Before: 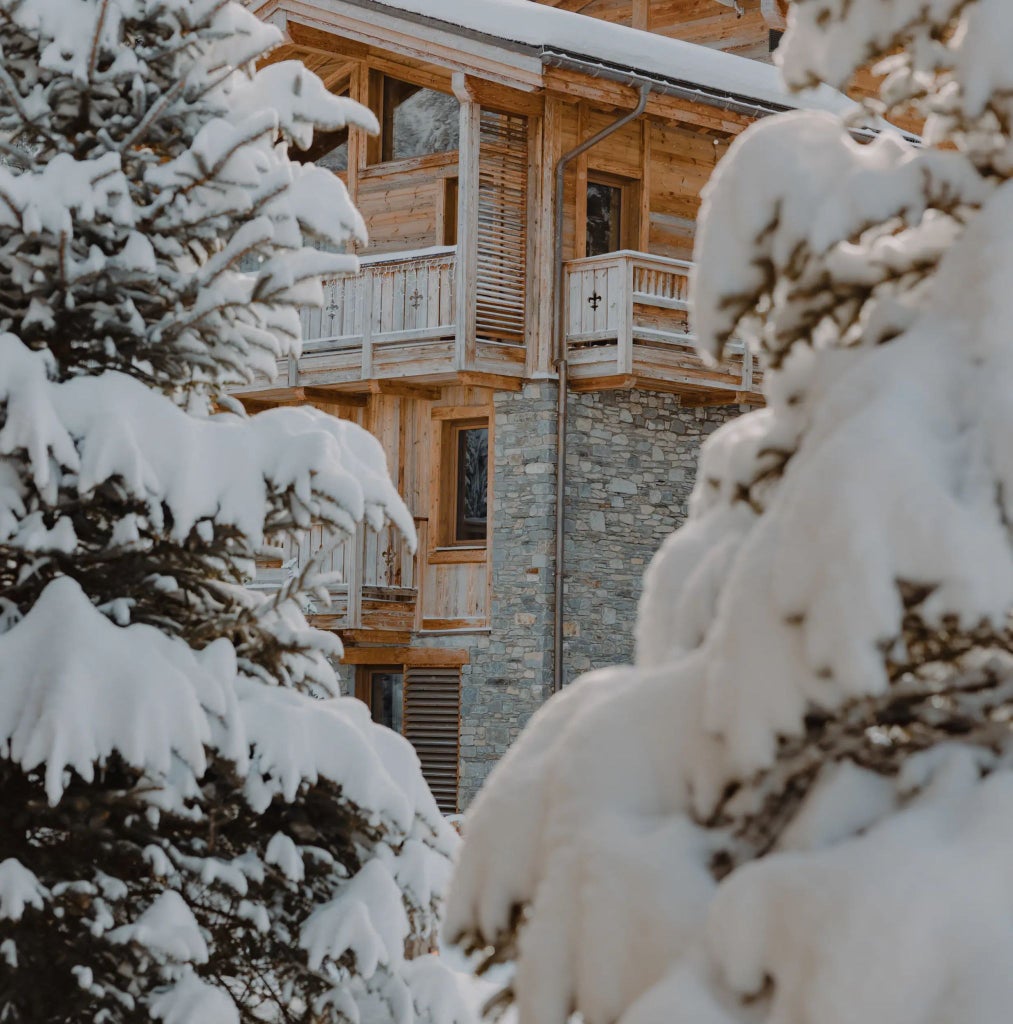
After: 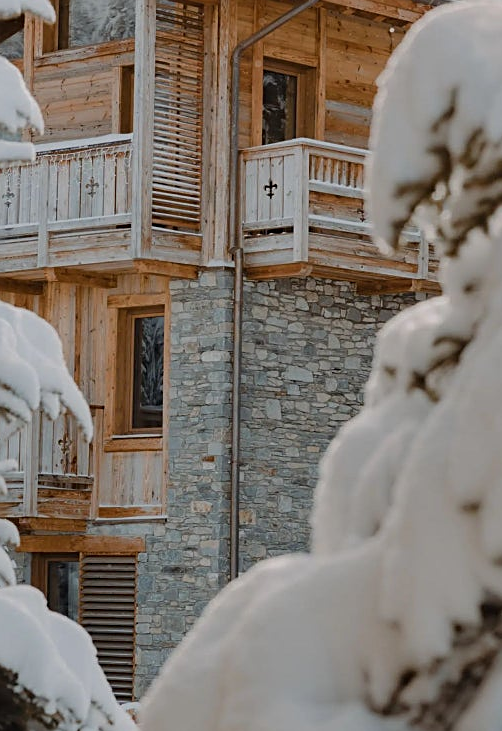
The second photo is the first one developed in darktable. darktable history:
crop: left 32.075%, top 10.976%, right 18.355%, bottom 17.596%
sharpen: on, module defaults
exposure: compensate highlight preservation false
